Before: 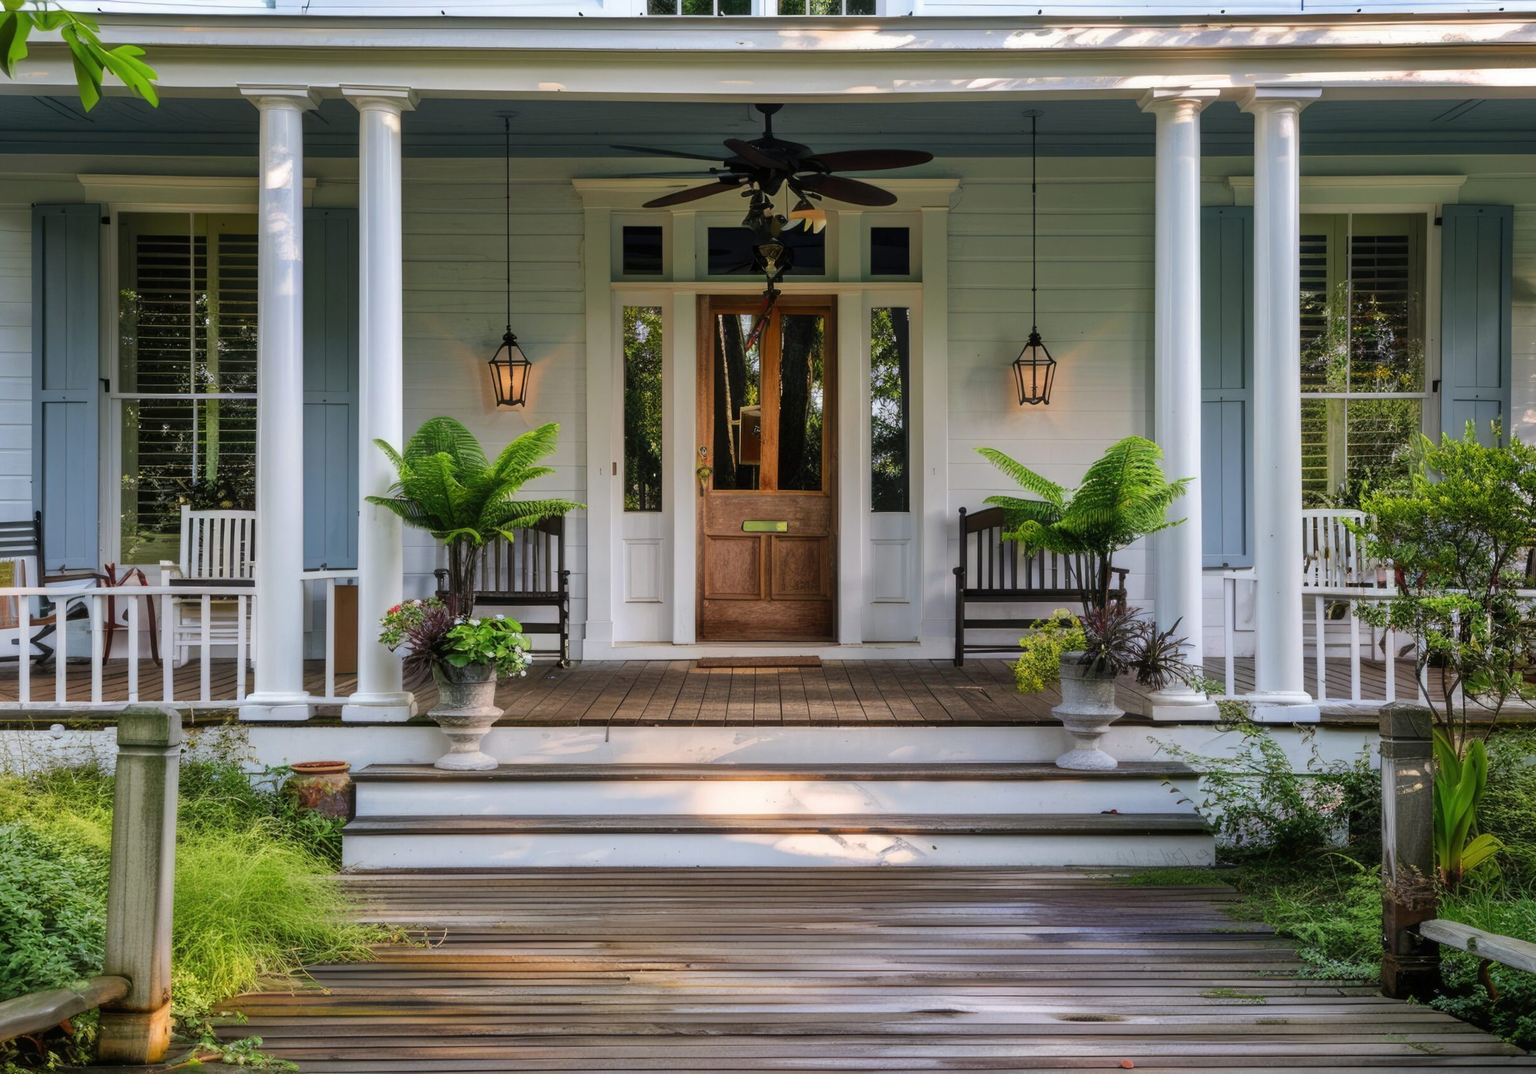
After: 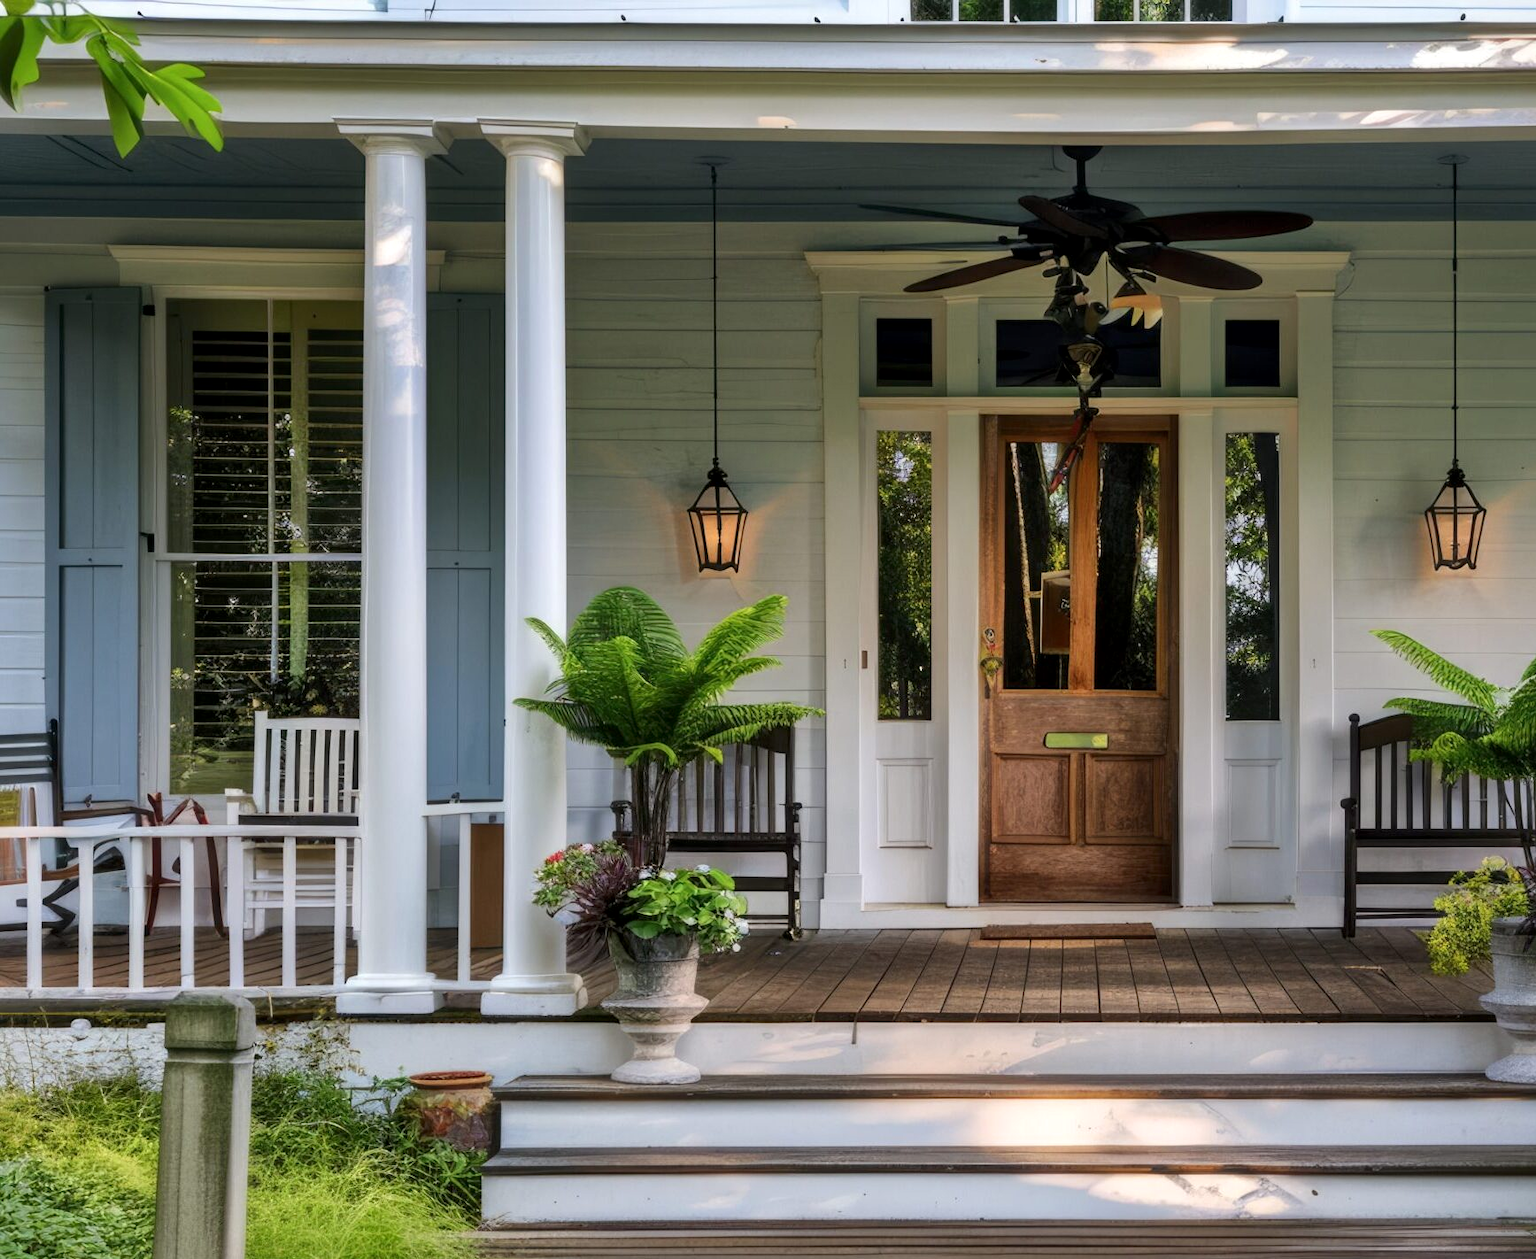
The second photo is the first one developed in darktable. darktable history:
local contrast: mode bilateral grid, contrast 25, coarseness 50, detail 123%, midtone range 0.2
crop: right 28.885%, bottom 16.626%
